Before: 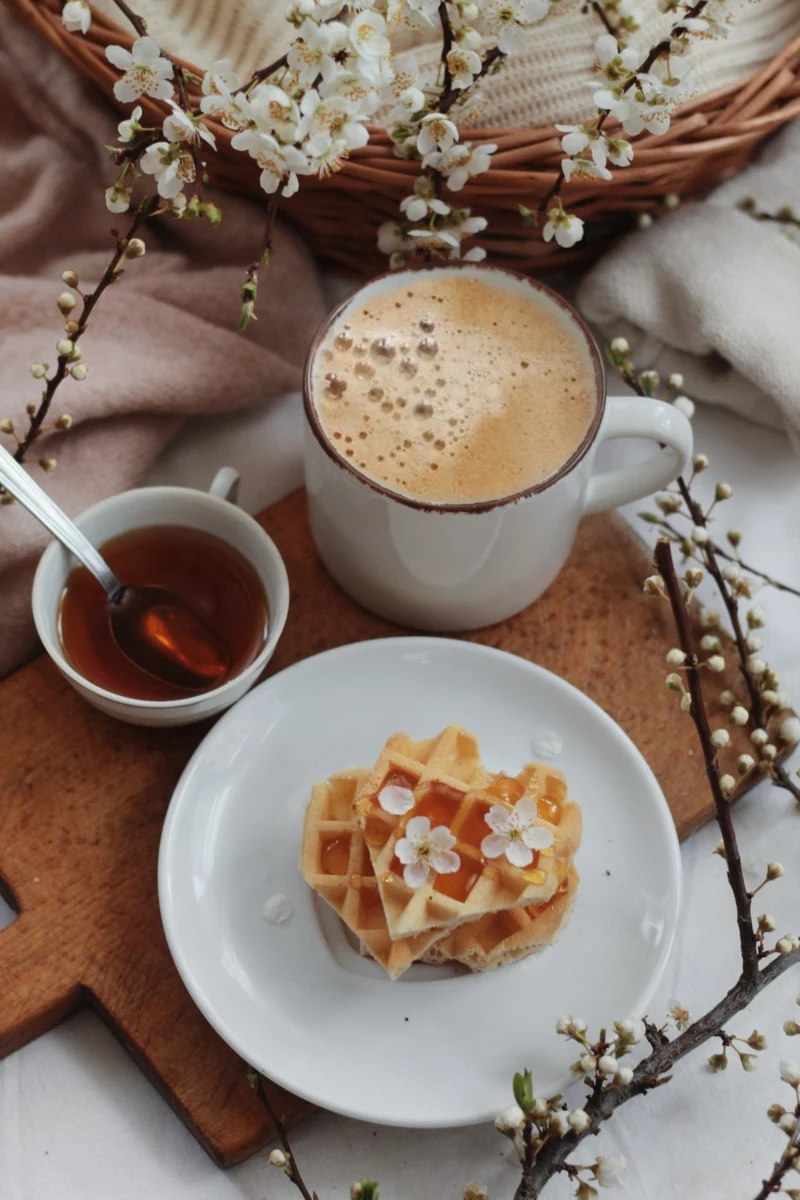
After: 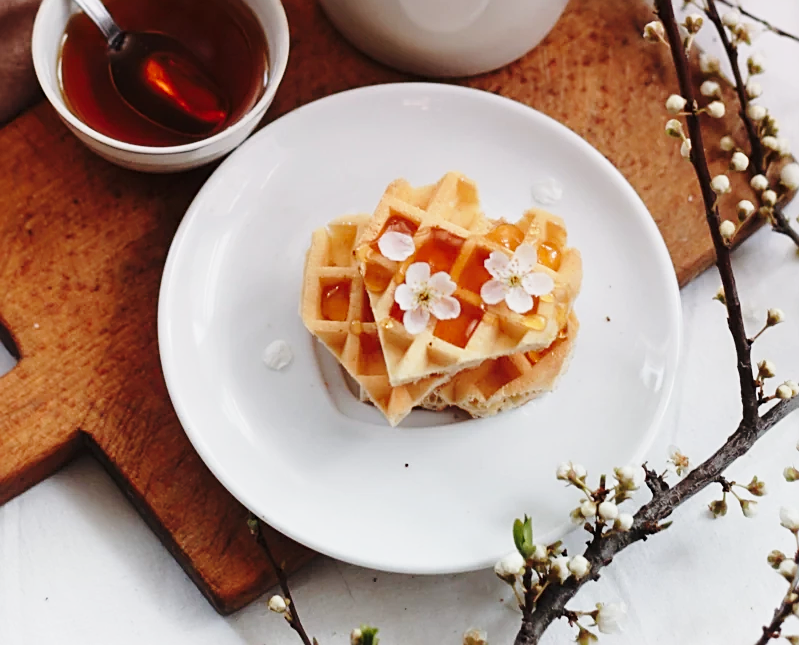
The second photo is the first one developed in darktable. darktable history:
graduated density: density 0.38 EV, hardness 21%, rotation -6.11°, saturation 32%
crop and rotate: top 46.237%
base curve: curves: ch0 [(0, 0) (0.028, 0.03) (0.121, 0.232) (0.46, 0.748) (0.859, 0.968) (1, 1)], preserve colors none
sharpen: on, module defaults
